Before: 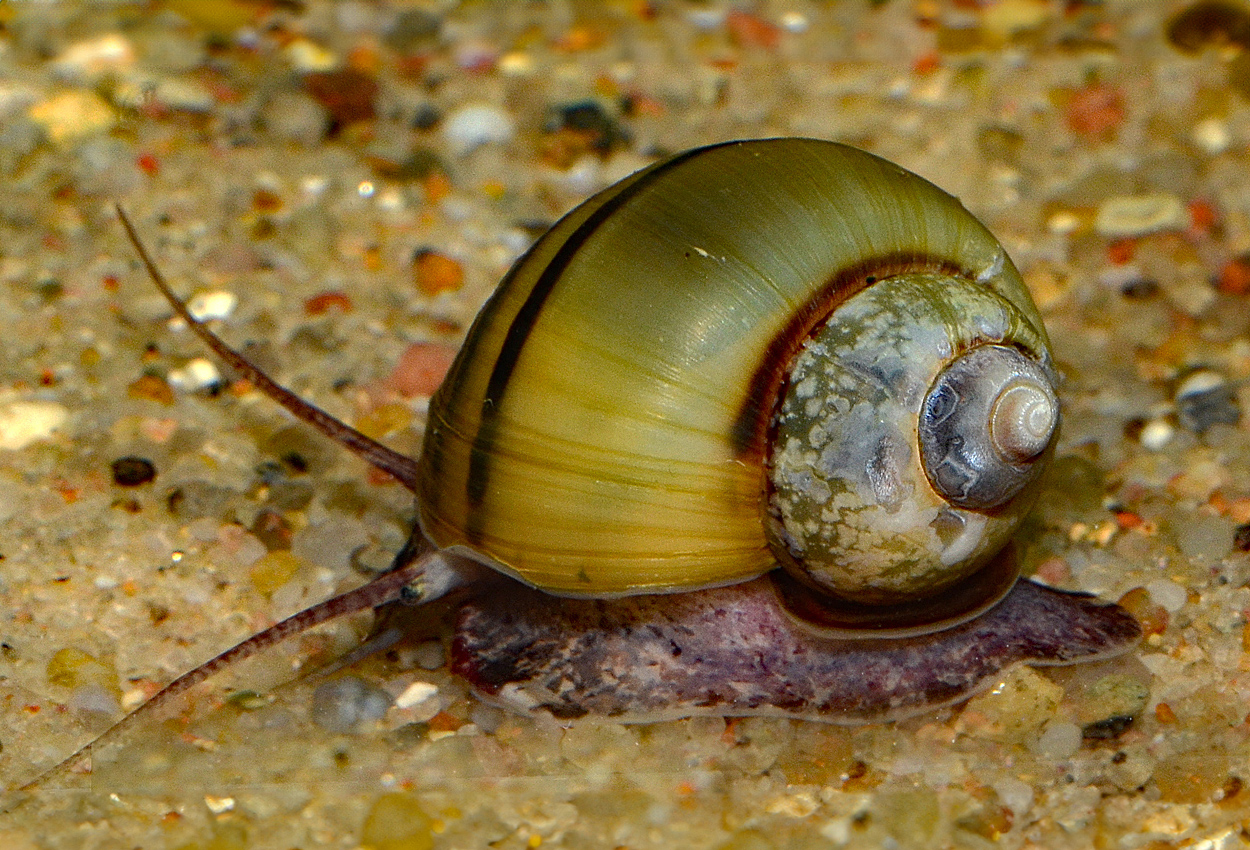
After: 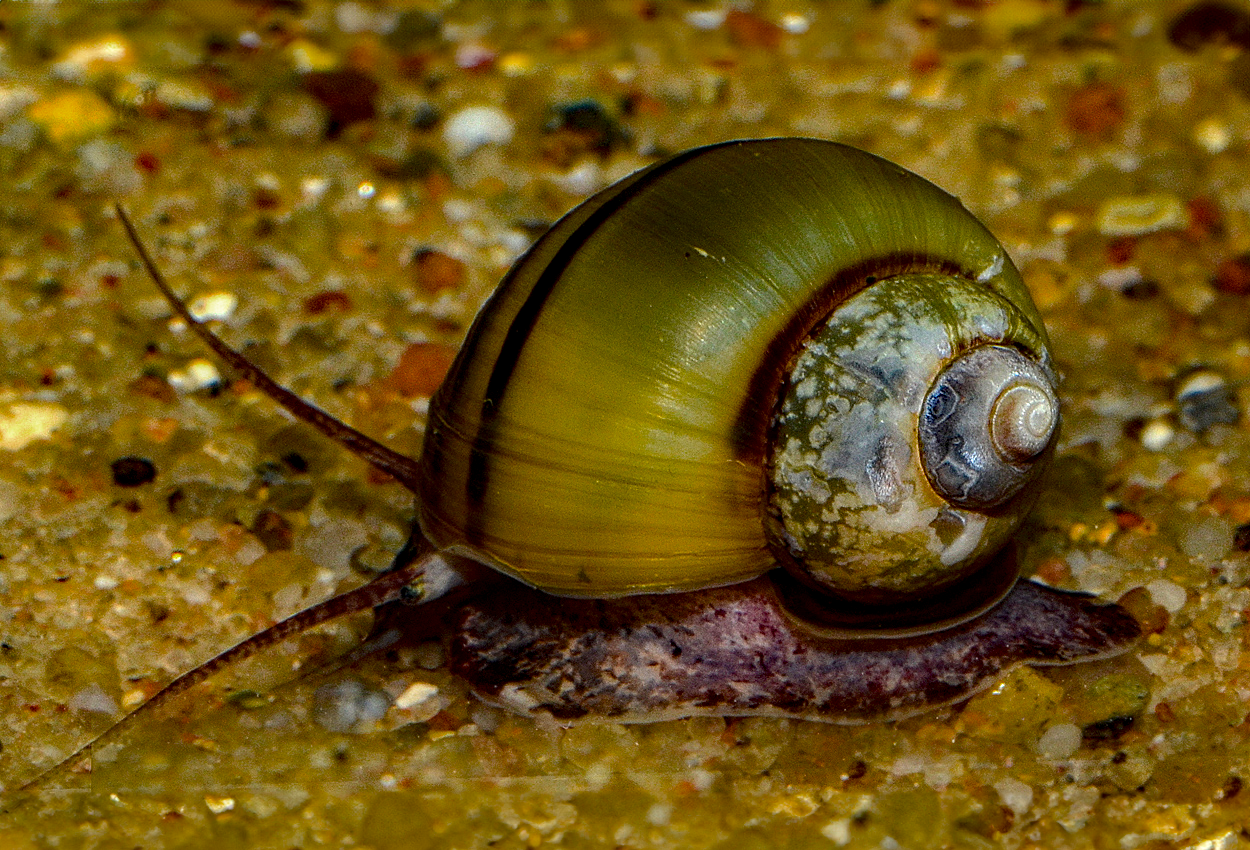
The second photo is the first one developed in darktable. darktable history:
color balance rgb: global offset › luminance 0.49%, perceptual saturation grading › global saturation 36.994%, saturation formula JzAzBz (2021)
local contrast: highlights 20%, detail 150%
exposure: exposure 0.6 EV, compensate exposure bias true, compensate highlight preservation false
